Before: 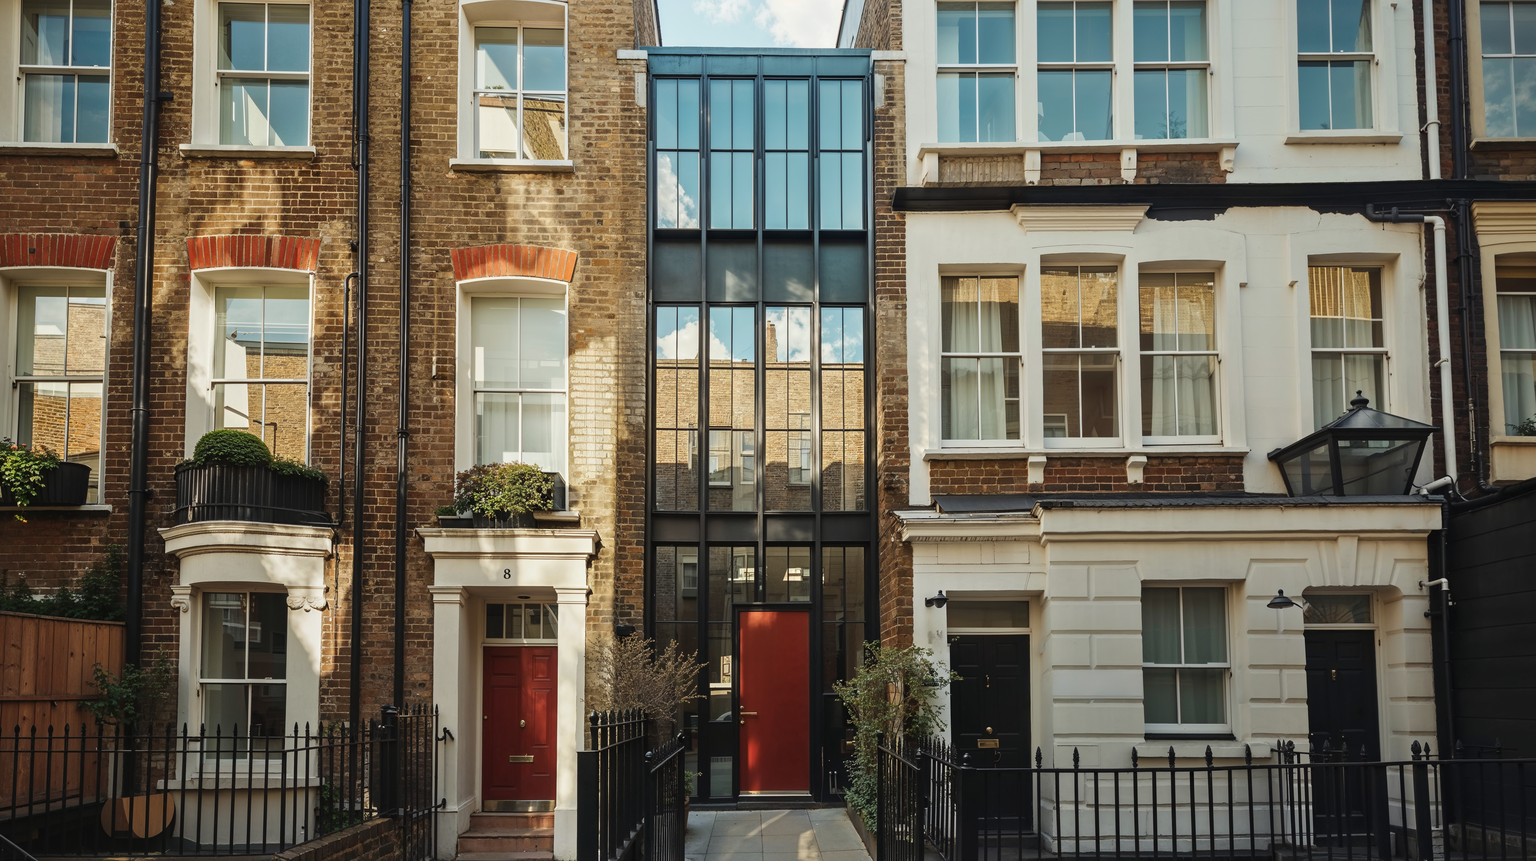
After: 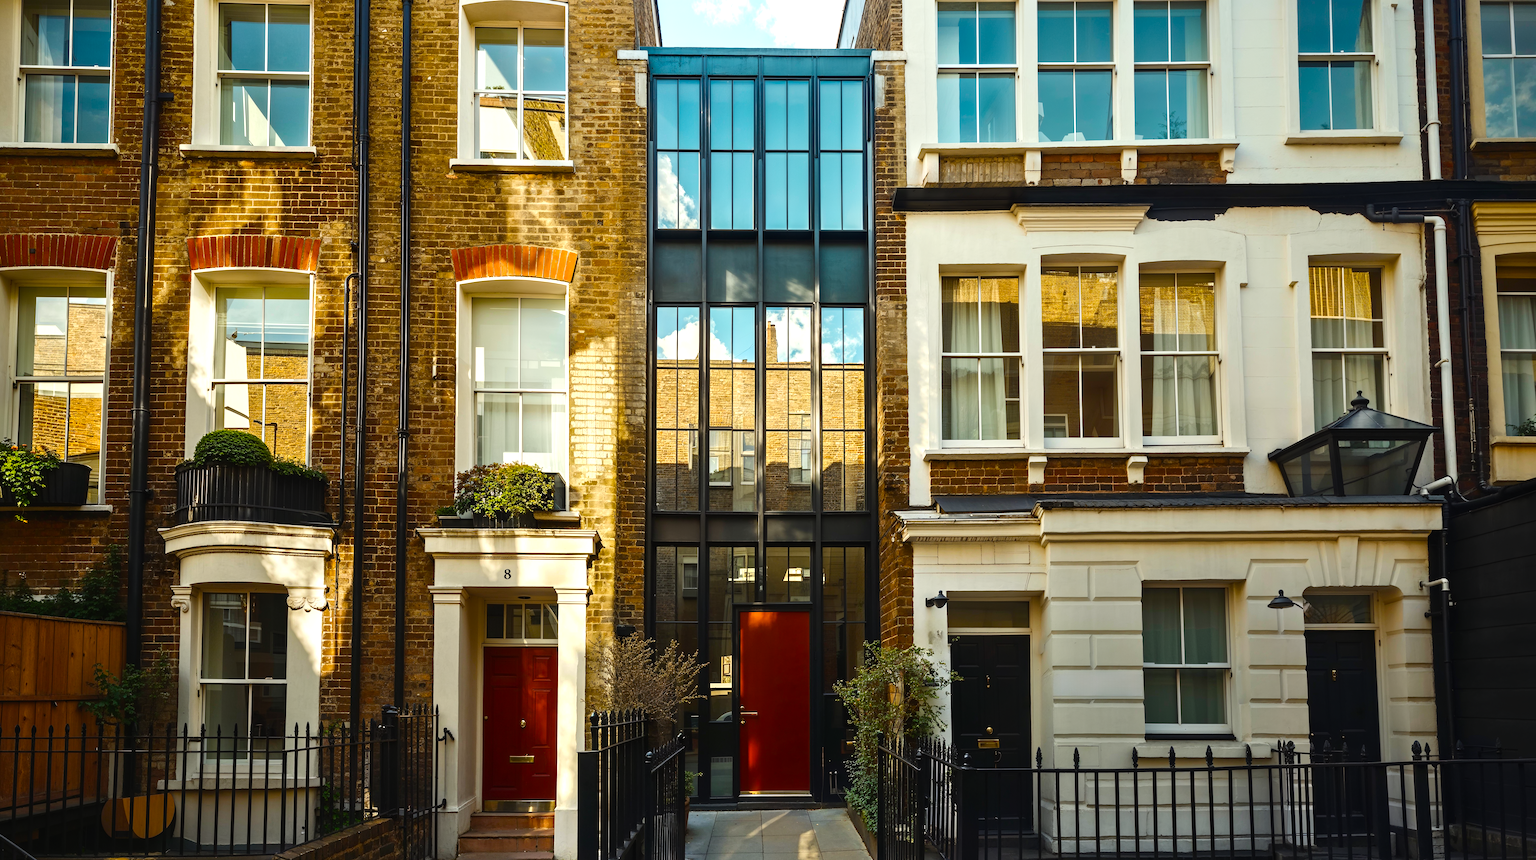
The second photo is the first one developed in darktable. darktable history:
white balance: red 1, blue 1
color balance rgb: linear chroma grading › global chroma 9%, perceptual saturation grading › global saturation 36%, perceptual saturation grading › shadows 35%, perceptual brilliance grading › global brilliance 15%, perceptual brilliance grading › shadows -35%, global vibrance 15%
